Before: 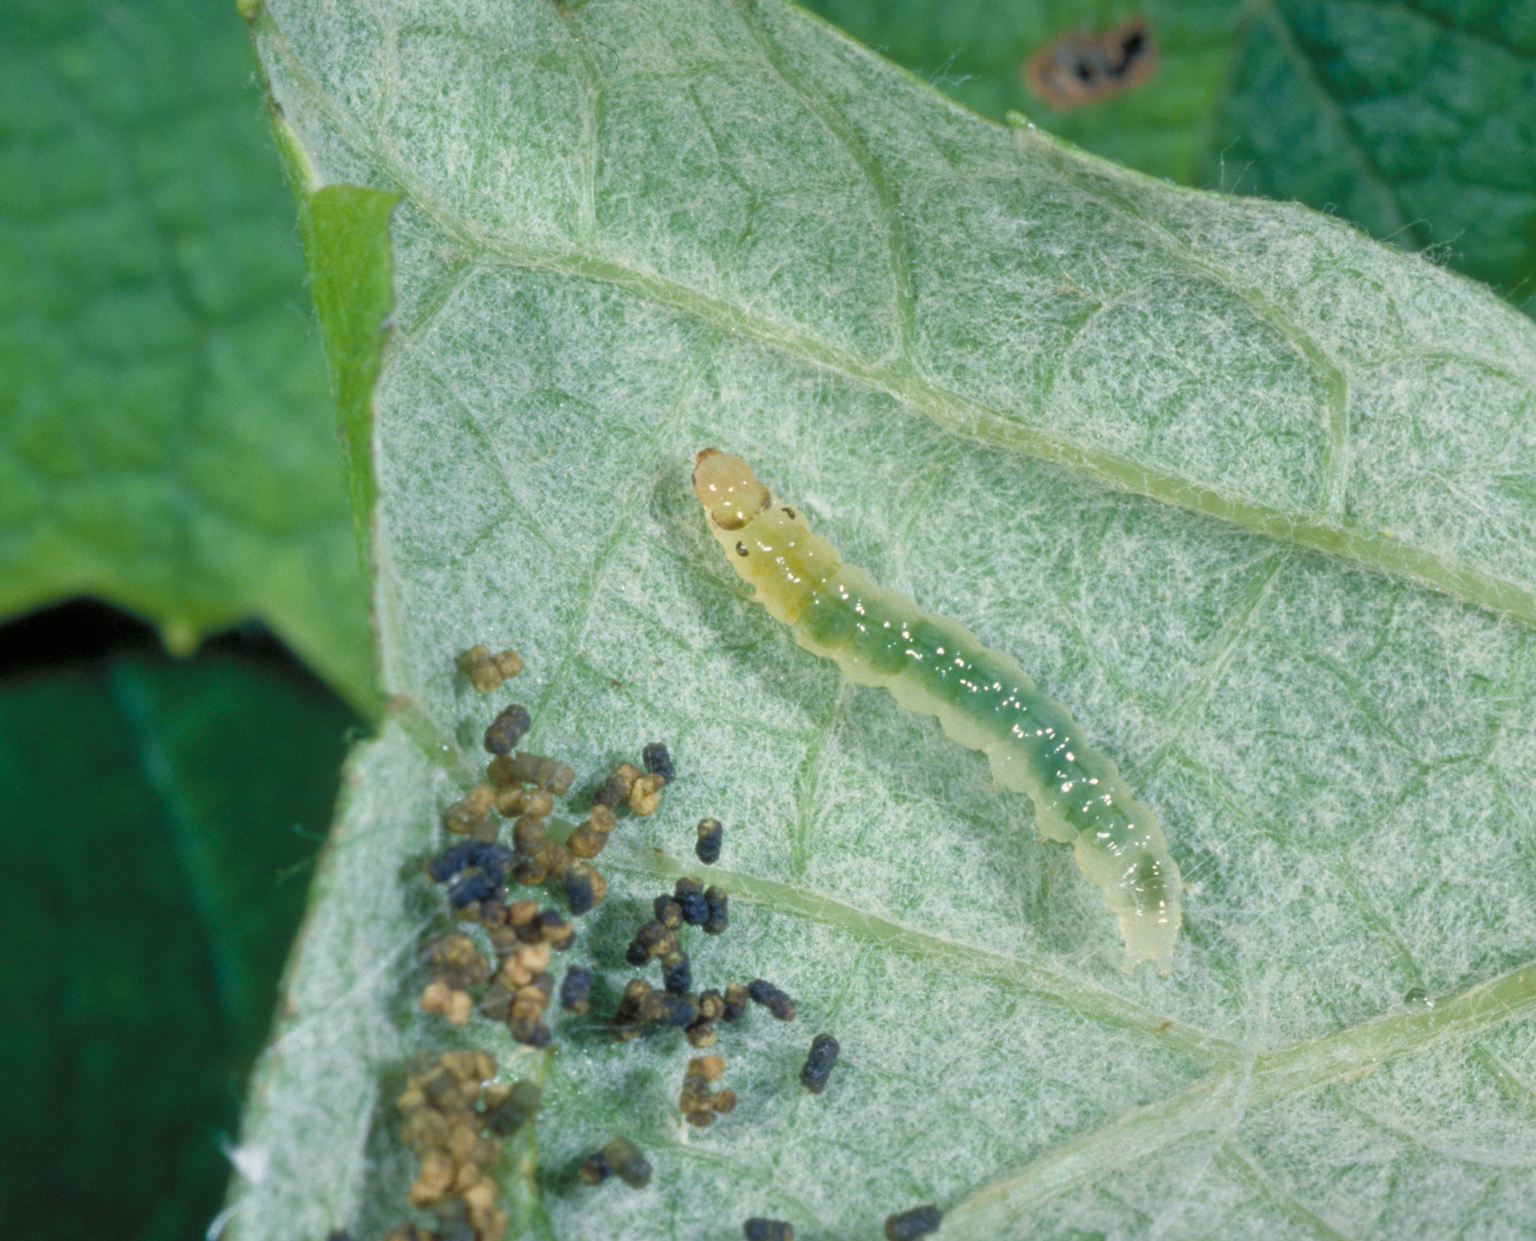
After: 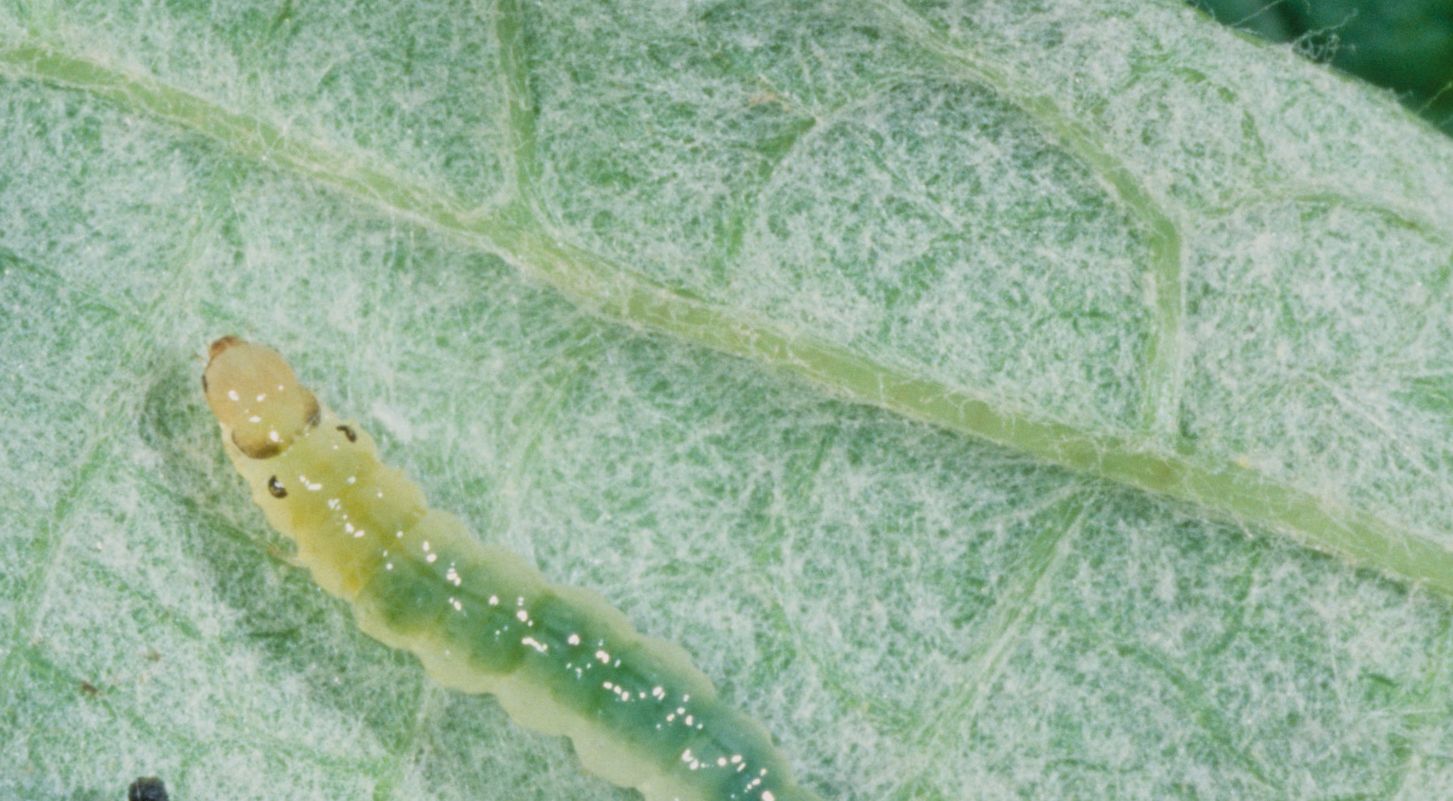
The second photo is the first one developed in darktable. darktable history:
filmic rgb: black relative exposure -5.03 EV, white relative exposure 3.96 EV, hardness 2.9, contrast 1.297, highlights saturation mix -28.58%, iterations of high-quality reconstruction 0
crop: left 36.267%, top 18.02%, right 0.466%, bottom 38.817%
